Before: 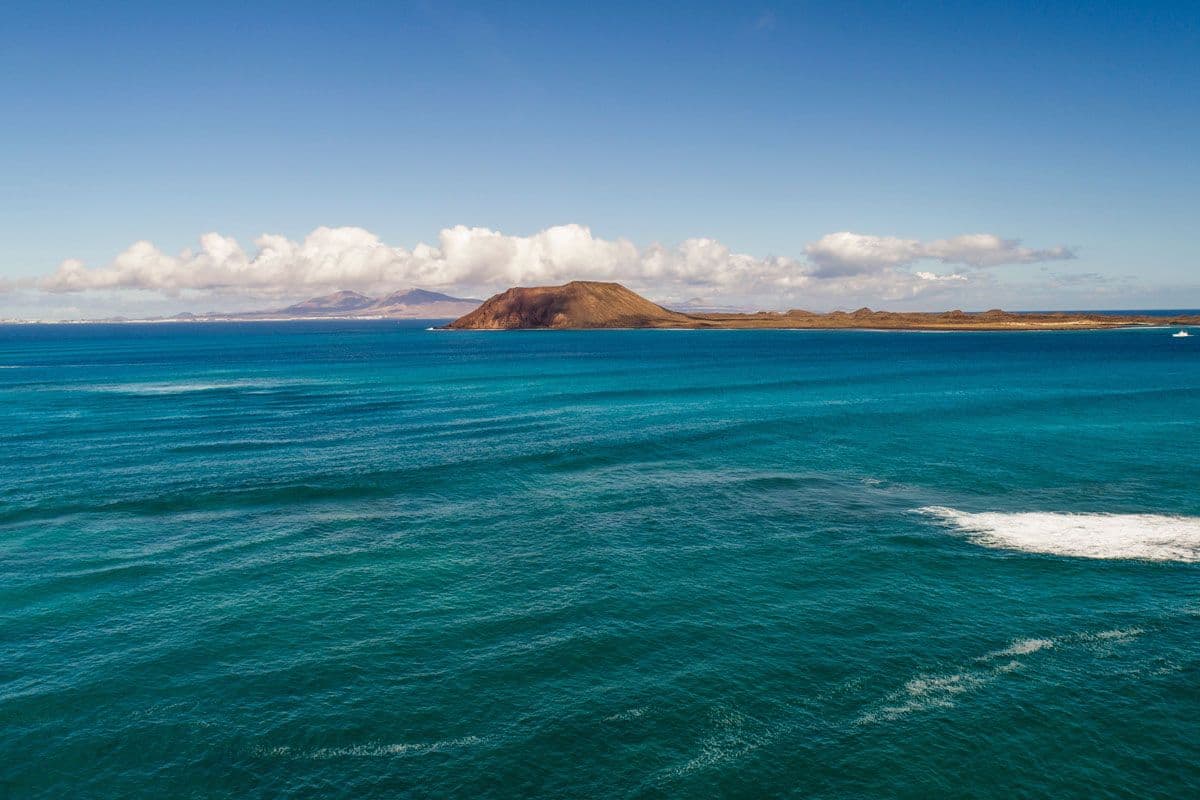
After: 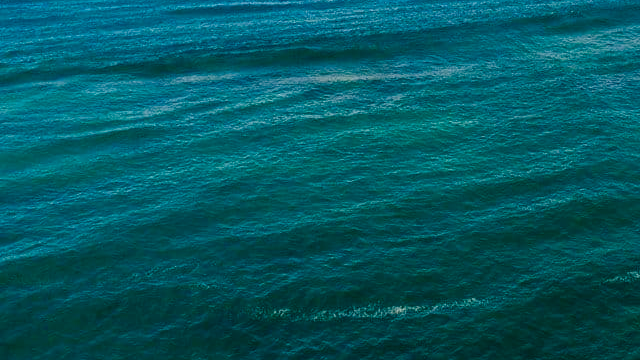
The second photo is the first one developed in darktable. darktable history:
crop and rotate: top 54.778%, right 46.61%, bottom 0.159%
color balance rgb: shadows lift › chroma 1%, shadows lift › hue 217.2°, power › hue 310.8°, highlights gain › chroma 2%, highlights gain › hue 44.4°, global offset › luminance 0.25%, global offset › hue 171.6°, perceptual saturation grading › global saturation 14.09%, perceptual saturation grading › highlights -30%, perceptual saturation grading › shadows 50.67%, global vibrance 25%, contrast 20%
